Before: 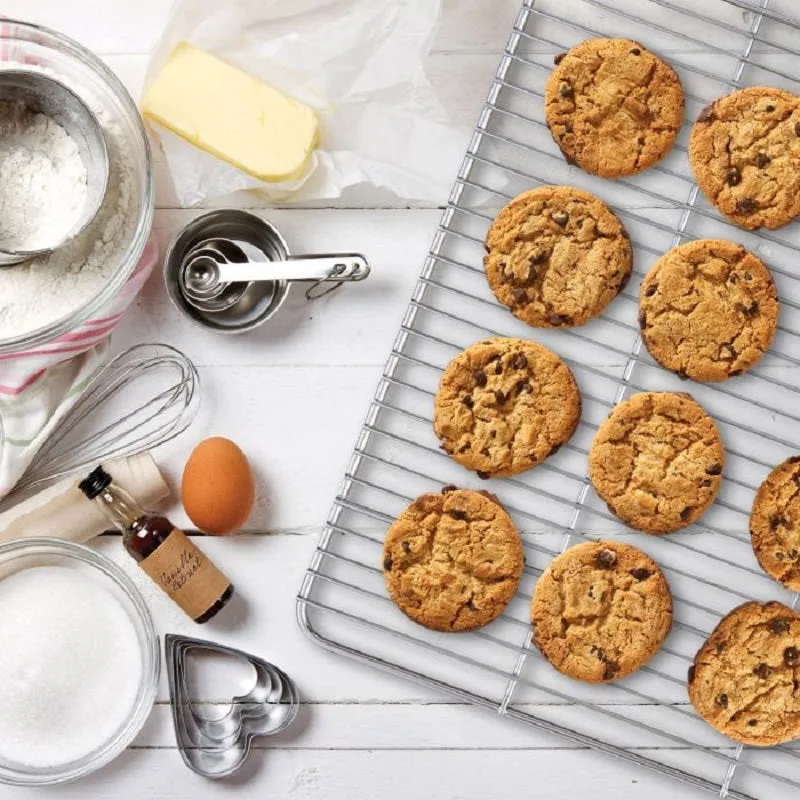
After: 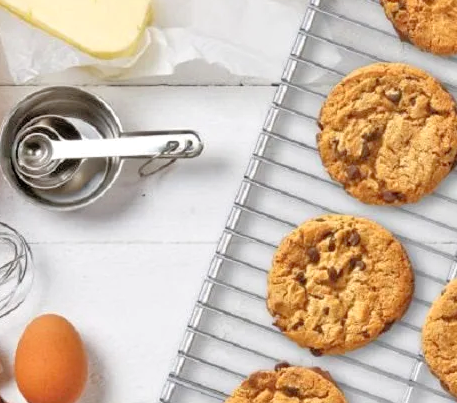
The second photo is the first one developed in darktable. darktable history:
tone equalizer: -7 EV 0.15 EV, -6 EV 0.6 EV, -5 EV 1.15 EV, -4 EV 1.33 EV, -3 EV 1.15 EV, -2 EV 0.6 EV, -1 EV 0.15 EV, mask exposure compensation -0.5 EV
crop: left 20.932%, top 15.471%, right 21.848%, bottom 34.081%
